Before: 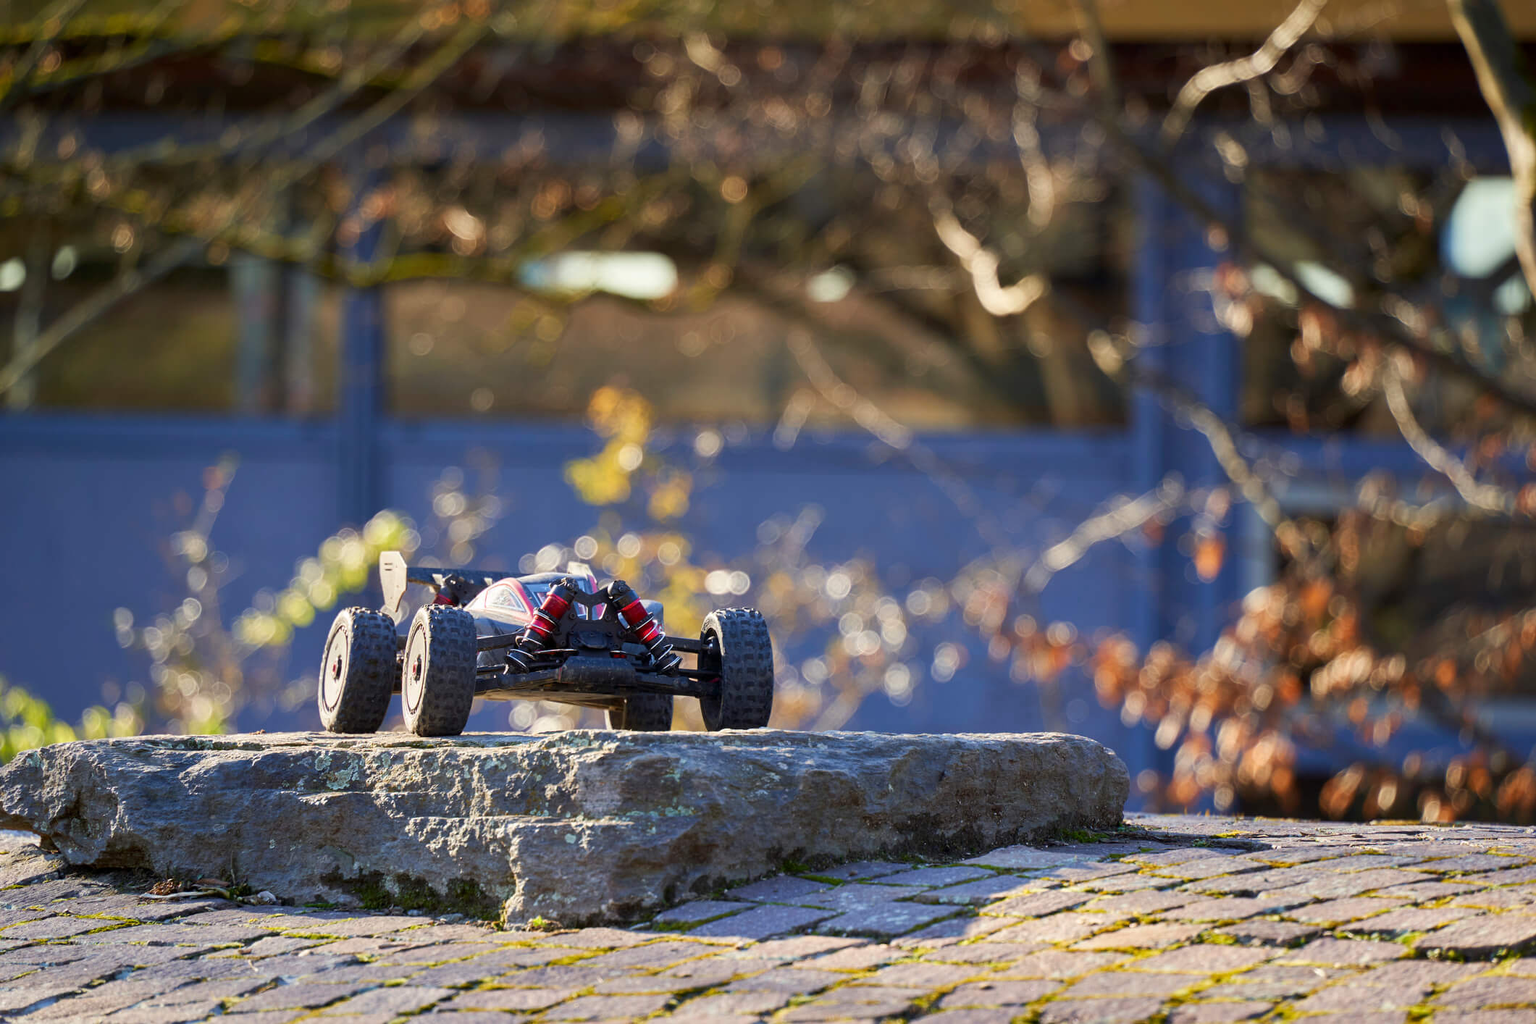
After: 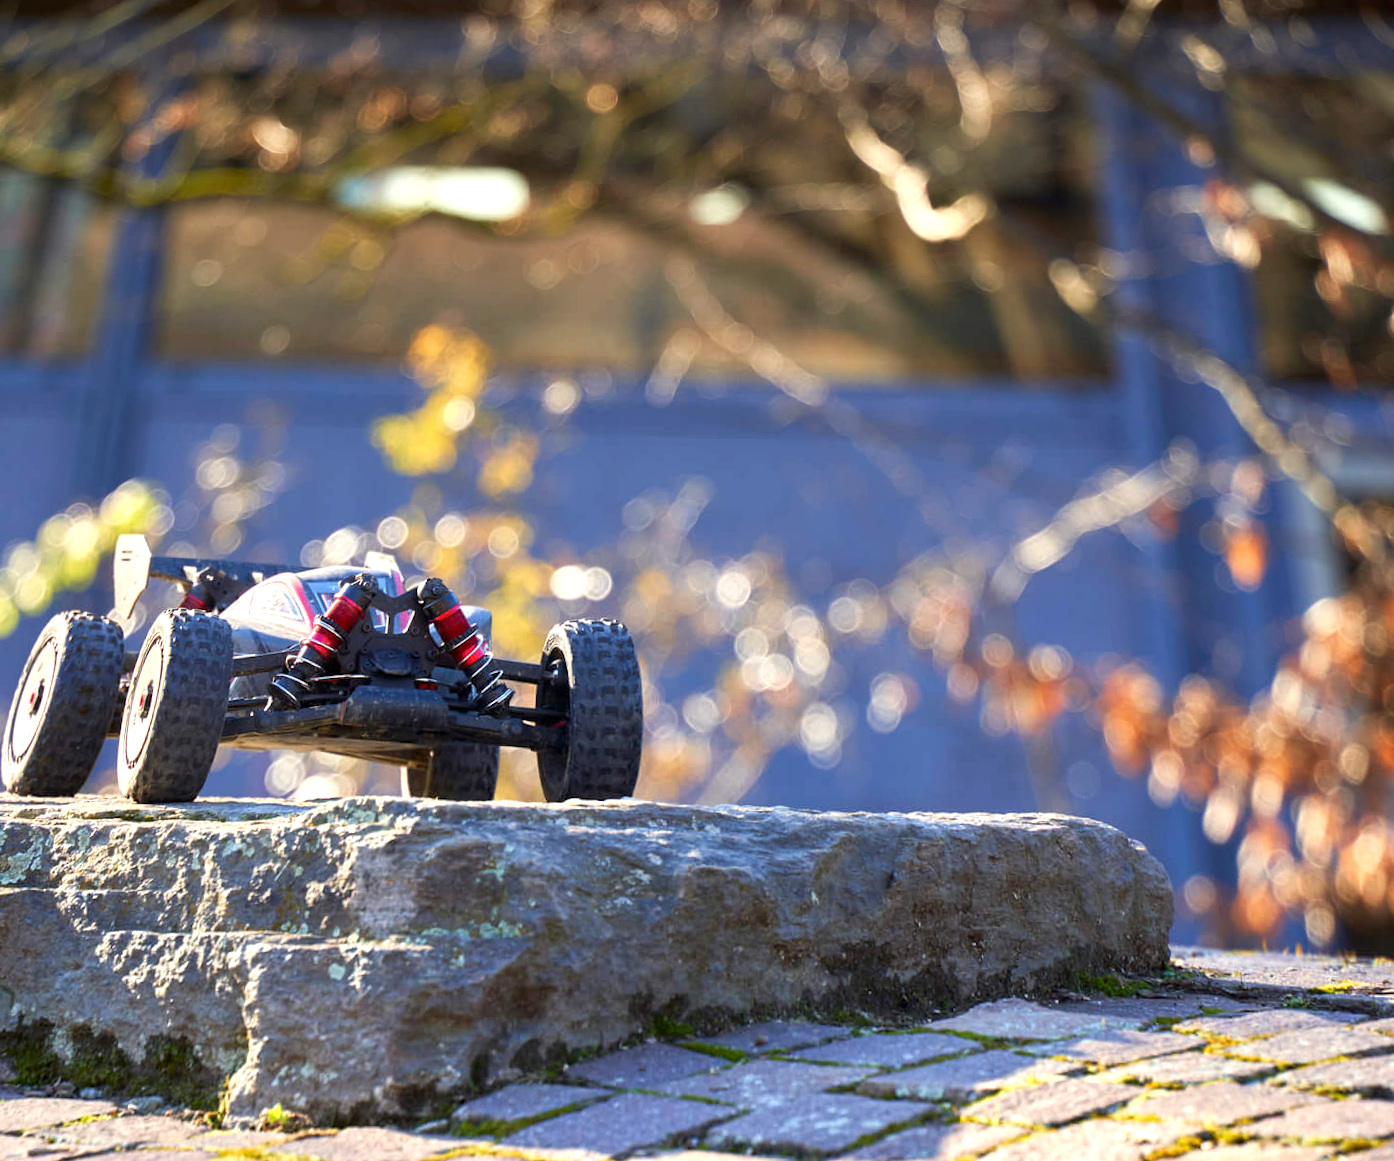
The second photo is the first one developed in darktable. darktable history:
exposure: exposure 0.556 EV, compensate highlight preservation false
crop: left 11.225%, top 5.381%, right 9.565%, bottom 10.314%
rotate and perspective: rotation 0.72°, lens shift (vertical) -0.352, lens shift (horizontal) -0.051, crop left 0.152, crop right 0.859, crop top 0.019, crop bottom 0.964
